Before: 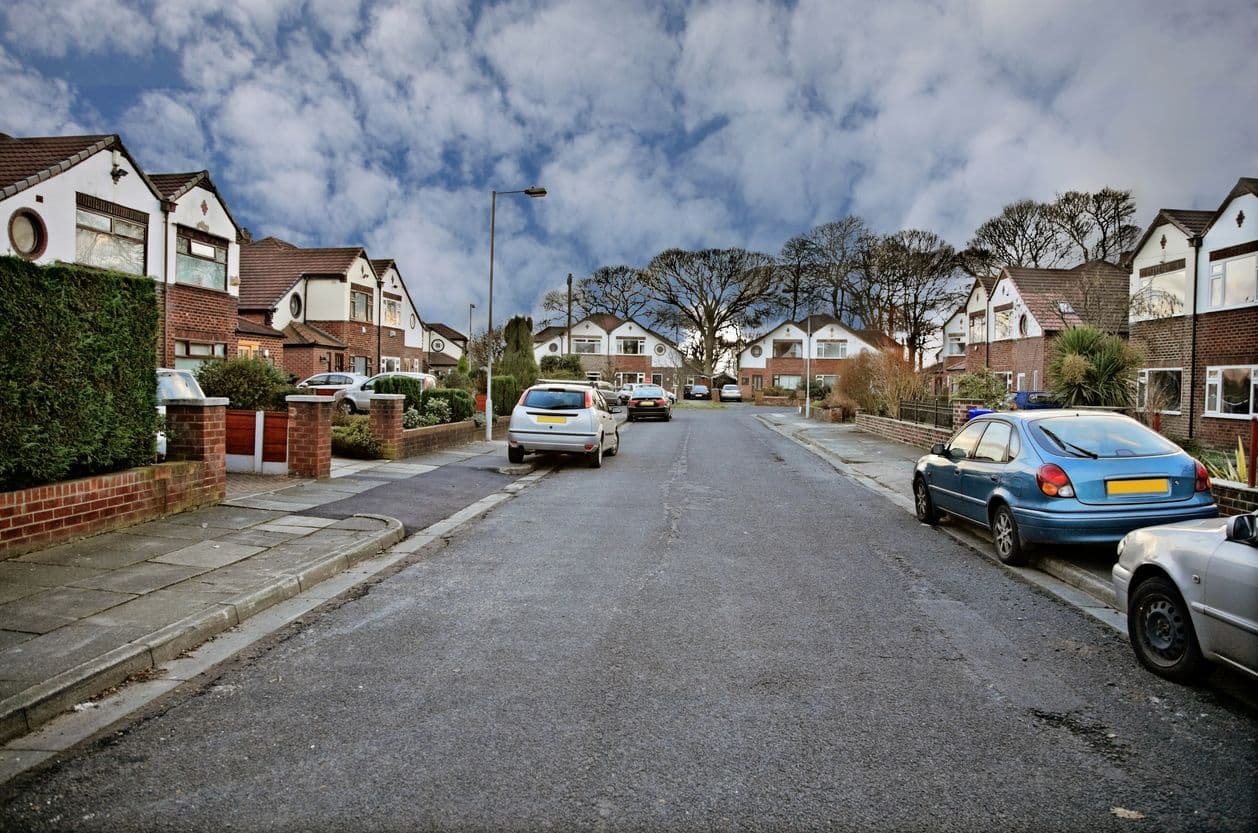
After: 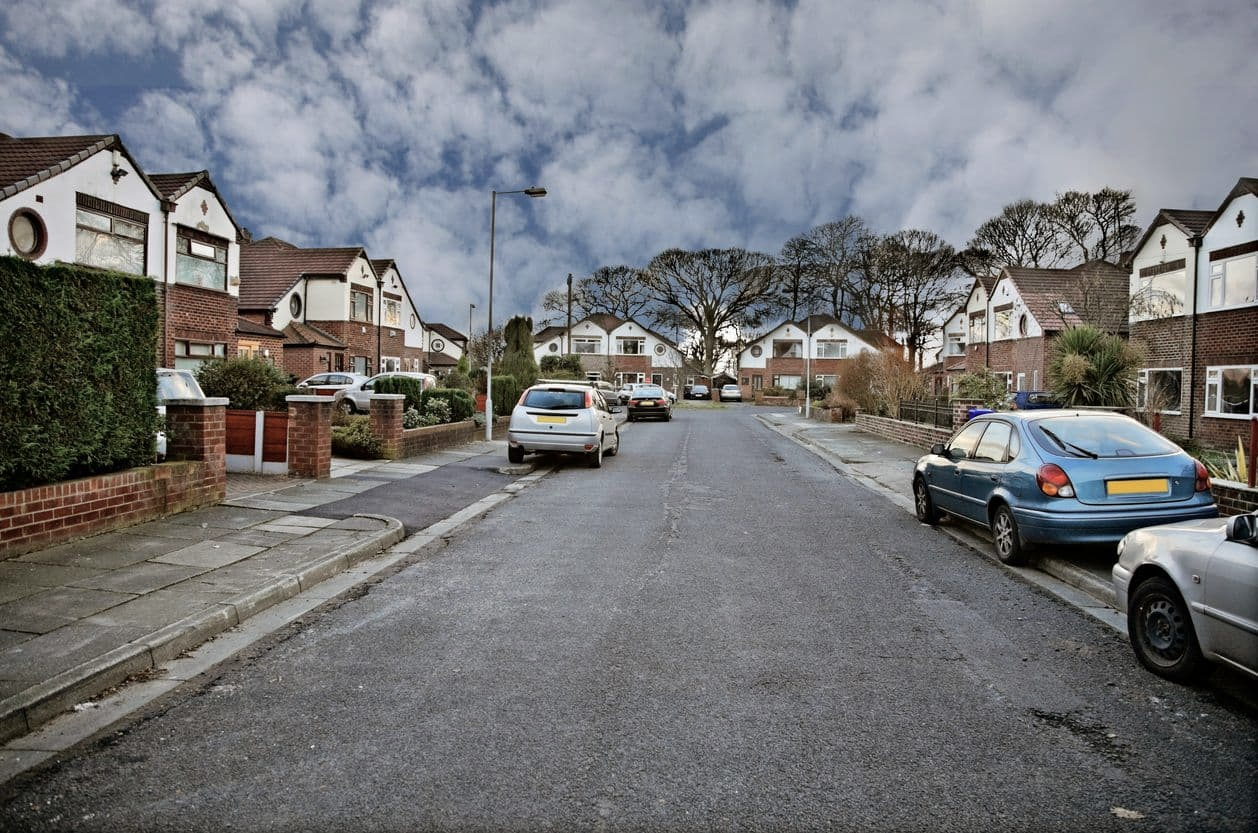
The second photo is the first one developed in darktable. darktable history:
contrast brightness saturation: contrast 0.059, brightness -0.009, saturation -0.227
